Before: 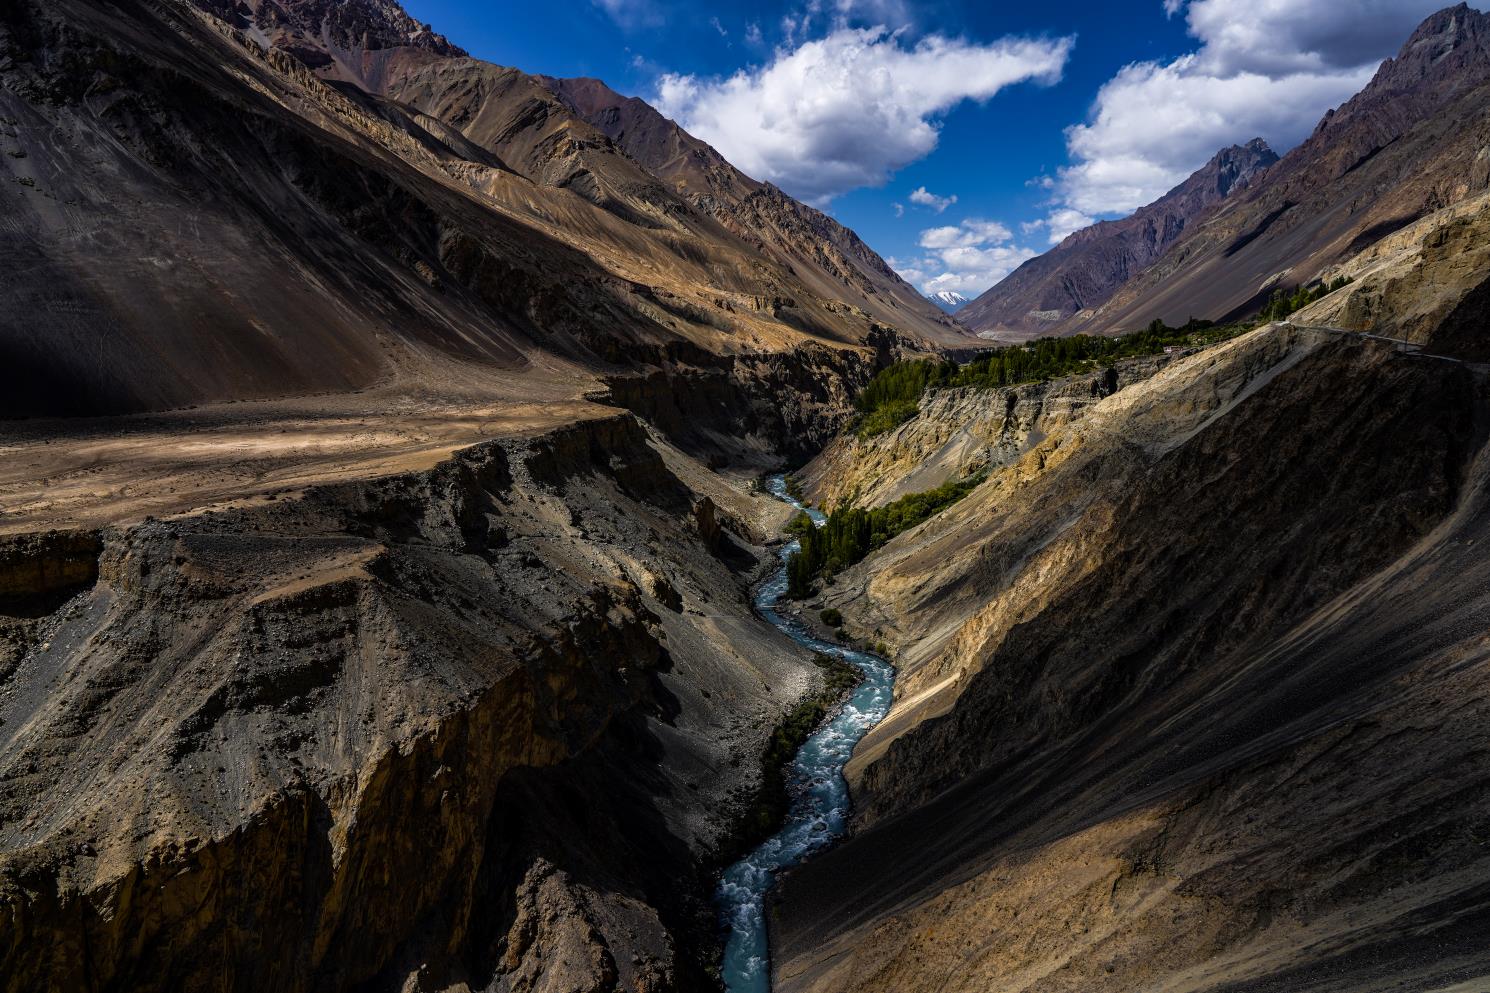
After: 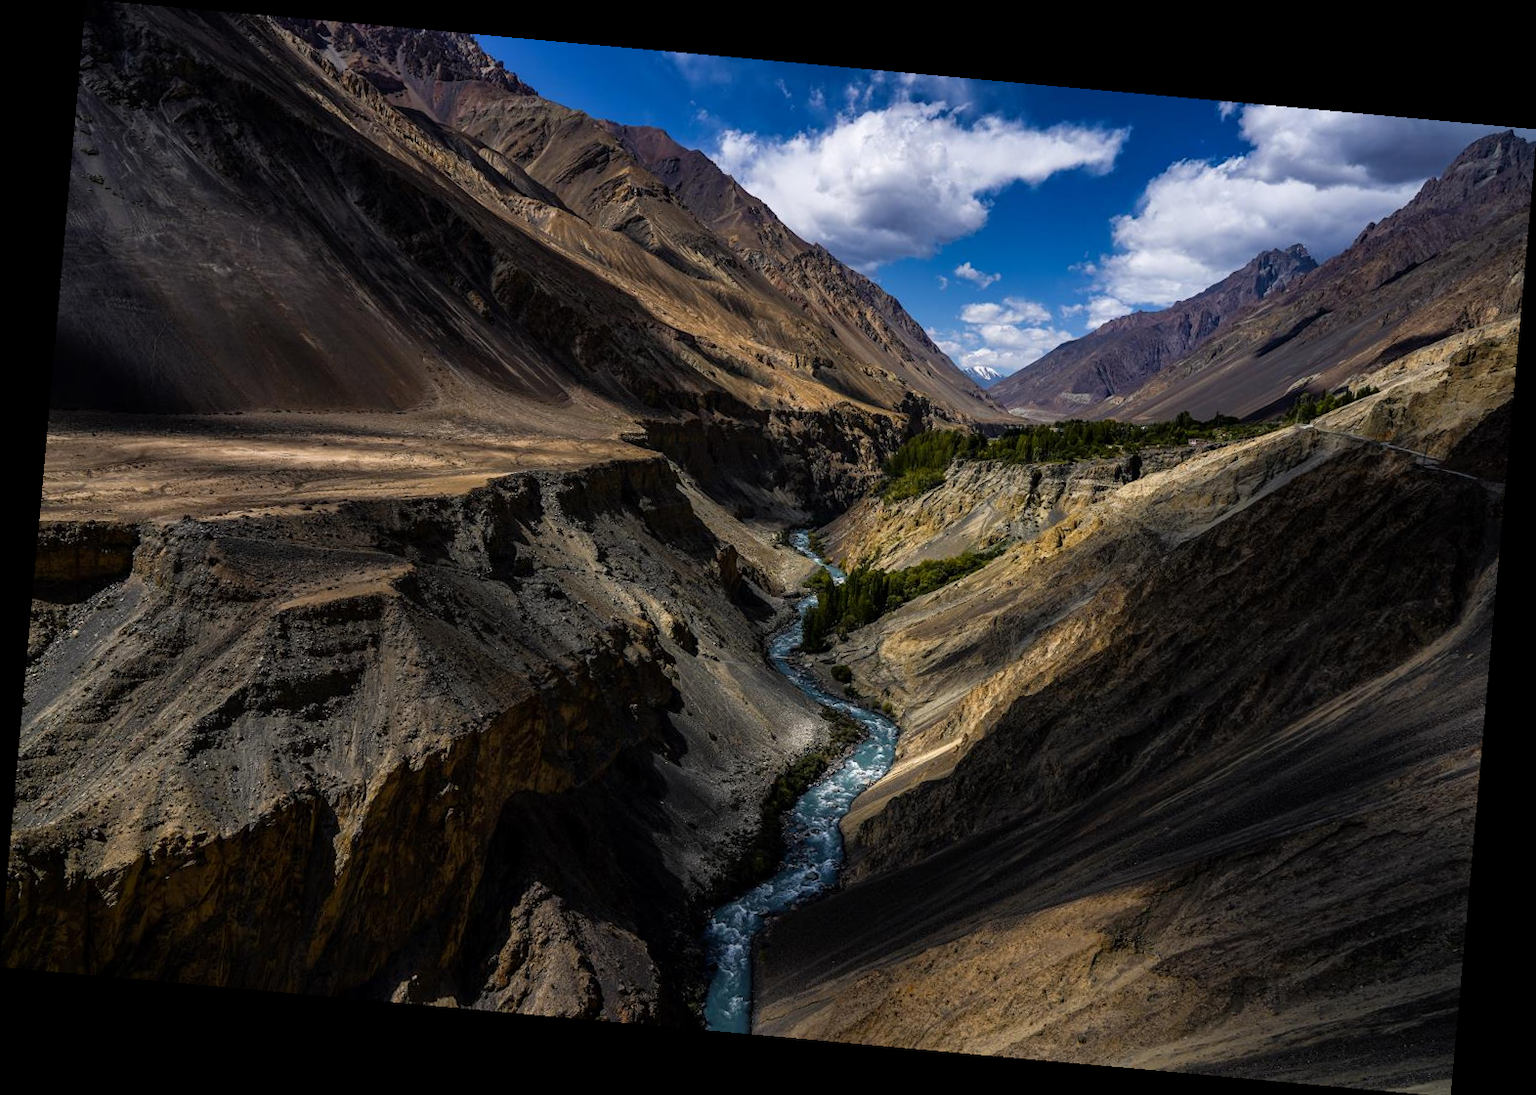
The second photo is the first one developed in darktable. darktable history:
rotate and perspective: rotation 5.12°, automatic cropping off
vignetting: fall-off start 97.23%, saturation -0.024, center (-0.033, -0.042), width/height ratio 1.179, unbound false
